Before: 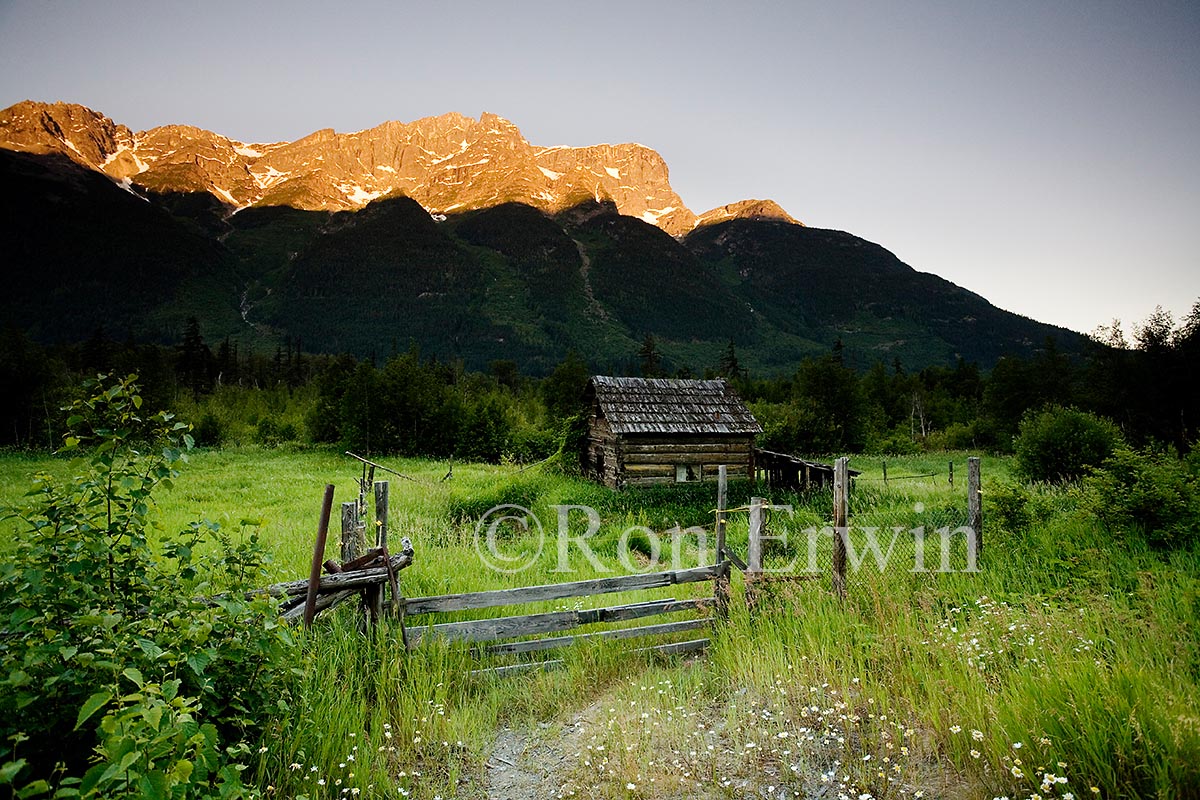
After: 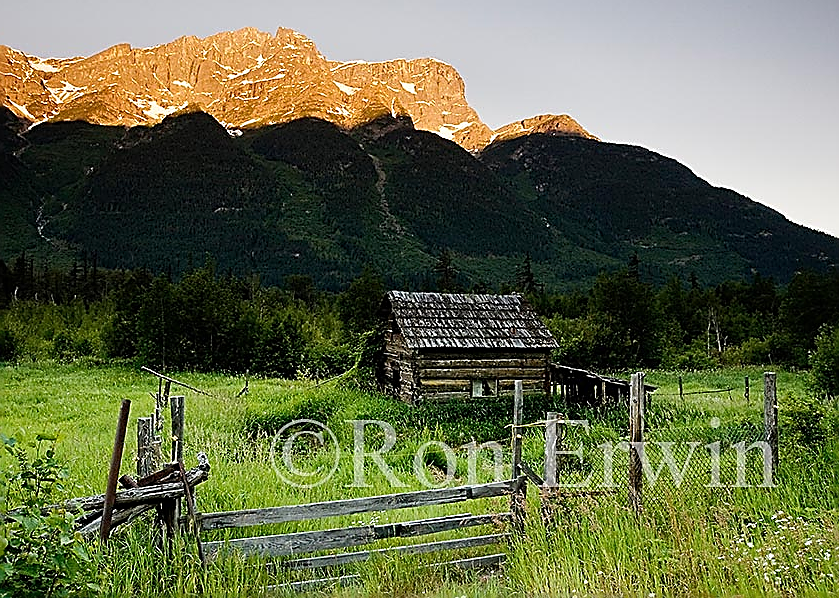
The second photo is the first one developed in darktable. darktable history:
crop and rotate: left 17.046%, top 10.659%, right 12.989%, bottom 14.553%
sharpen: radius 1.685, amount 1.294
